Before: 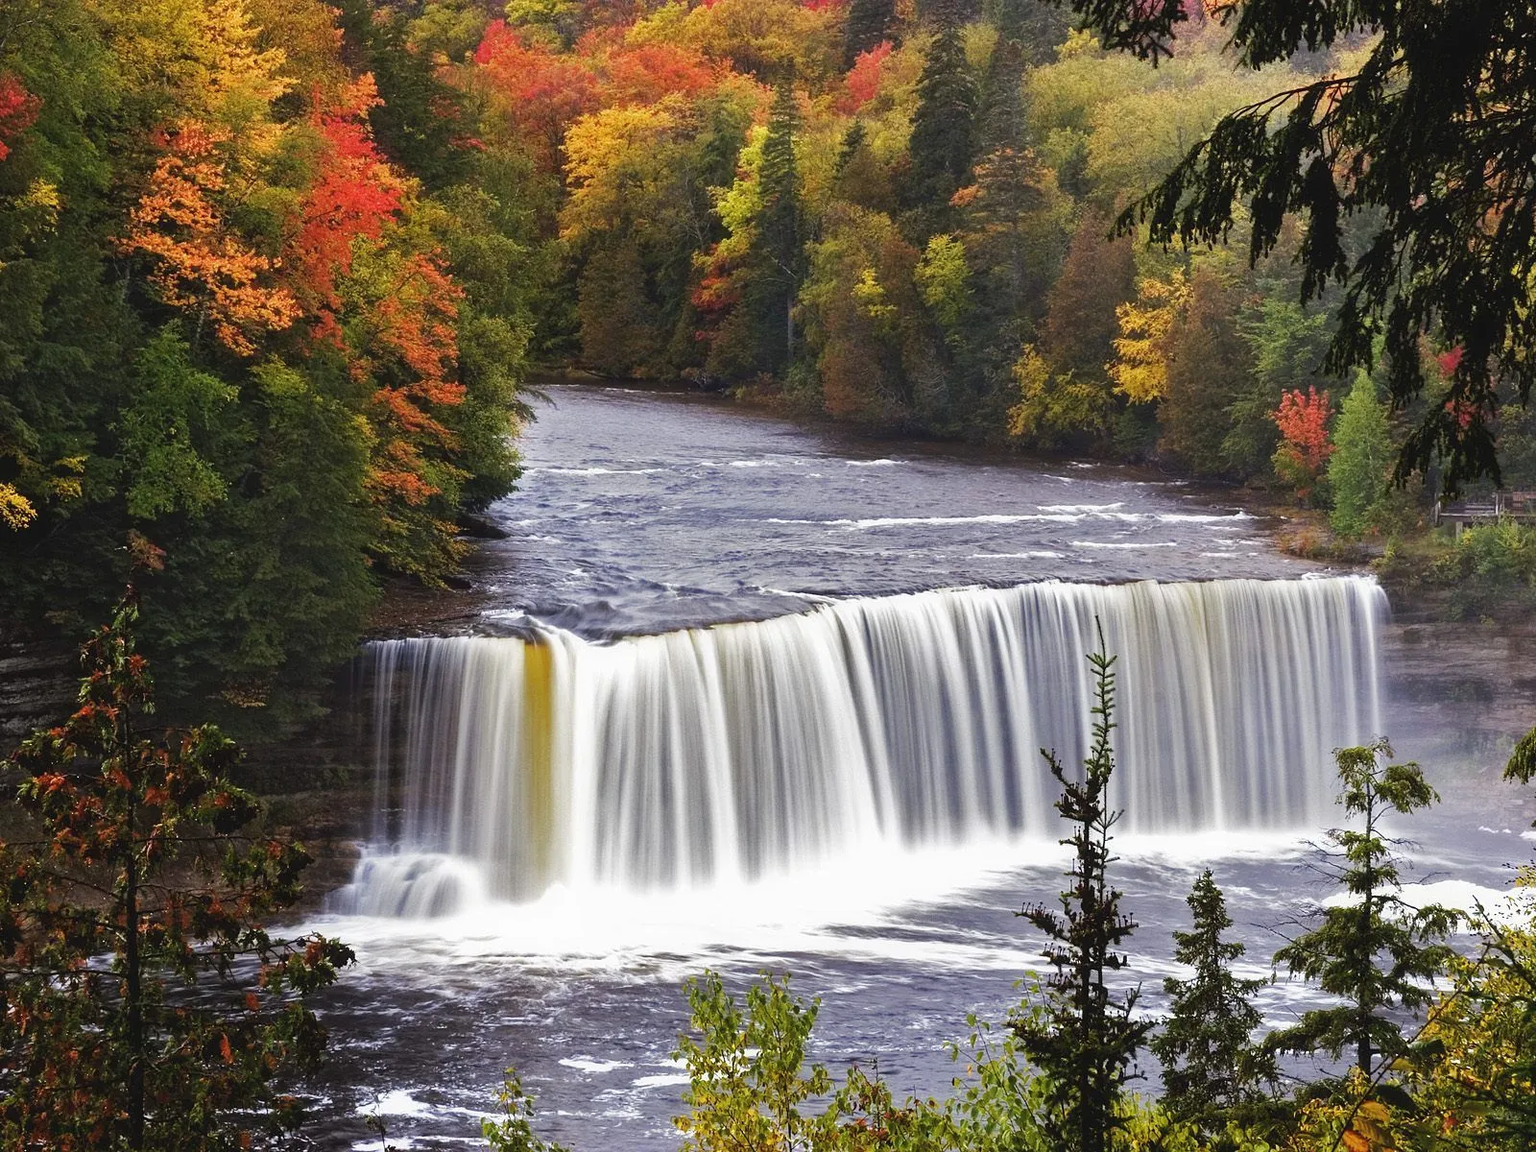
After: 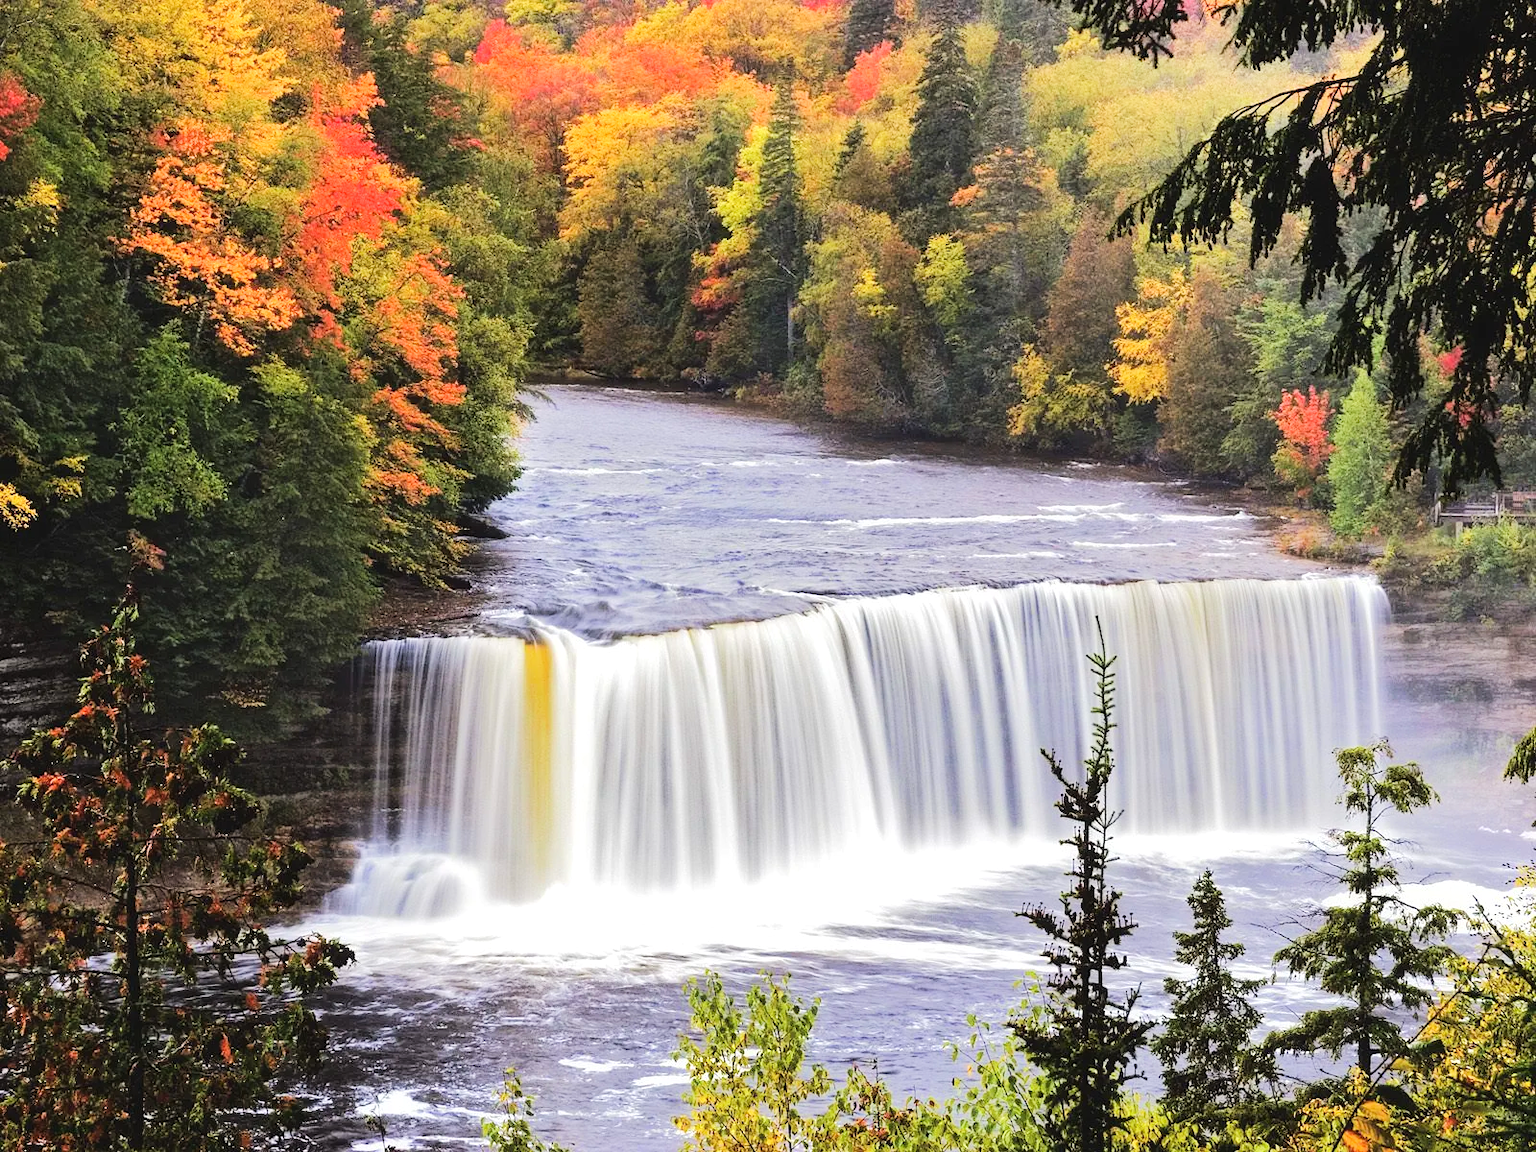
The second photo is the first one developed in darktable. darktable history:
tone equalizer: -7 EV 0.164 EV, -6 EV 0.603 EV, -5 EV 1.18 EV, -4 EV 1.35 EV, -3 EV 1.16 EV, -2 EV 0.6 EV, -1 EV 0.155 EV, edges refinement/feathering 500, mask exposure compensation -1.57 EV, preserve details no
shadows and highlights: radius 335.32, shadows 65.09, highlights 4.43, compress 87.76%, soften with gaussian
